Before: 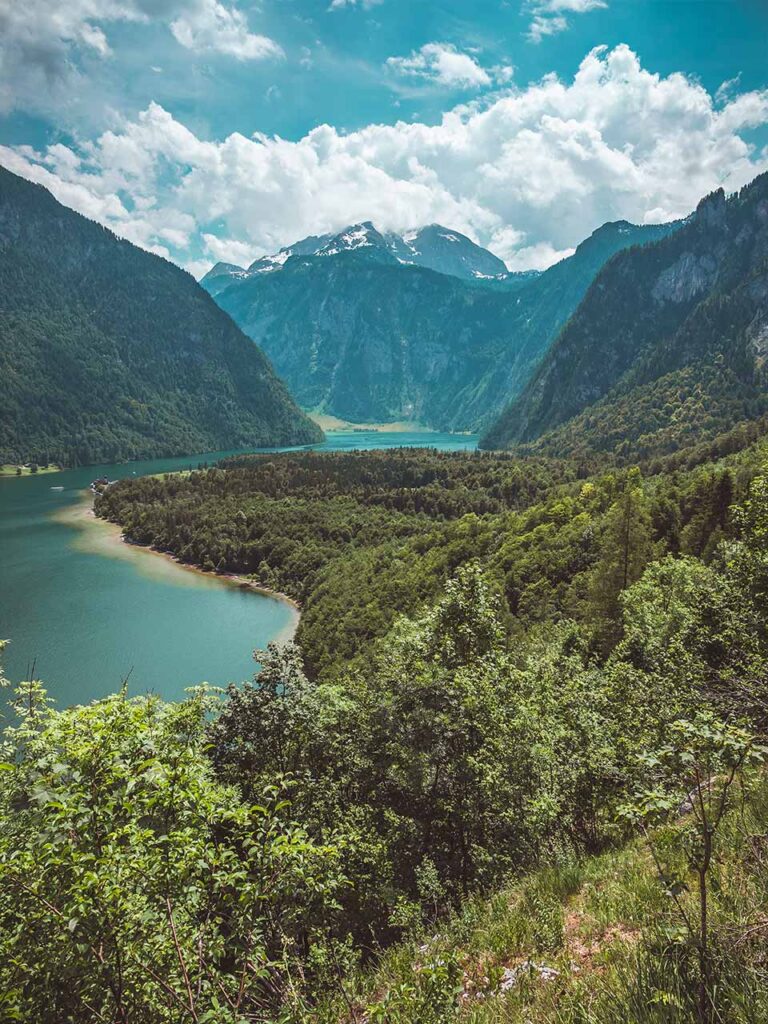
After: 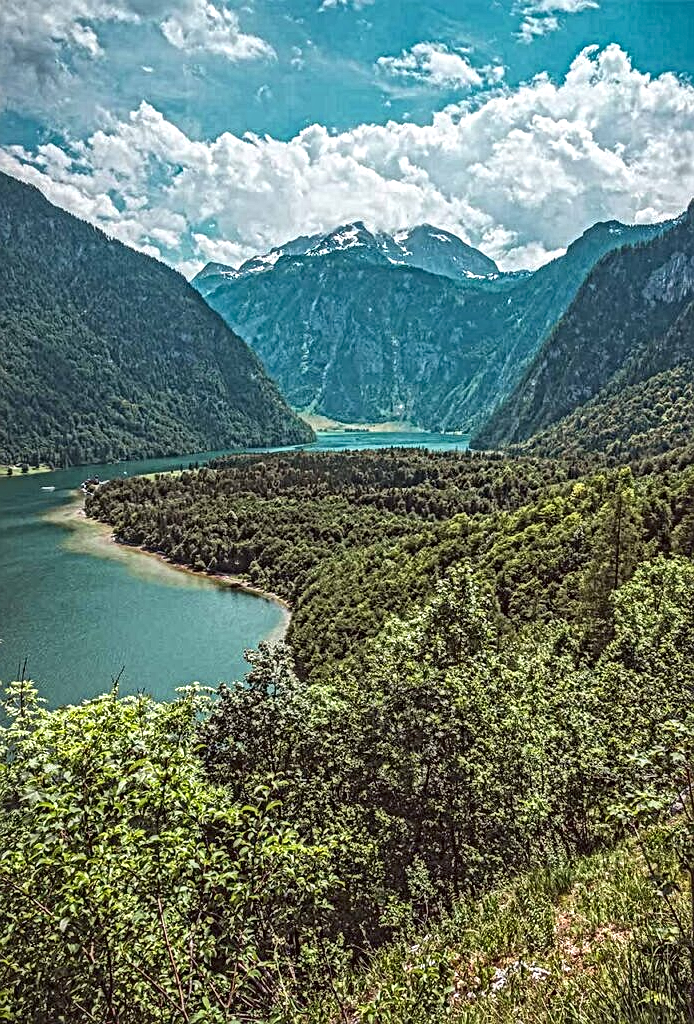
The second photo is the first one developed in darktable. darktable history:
crop and rotate: left 1.262%, right 8.336%
local contrast: mode bilateral grid, contrast 19, coarseness 4, detail 300%, midtone range 0.2
